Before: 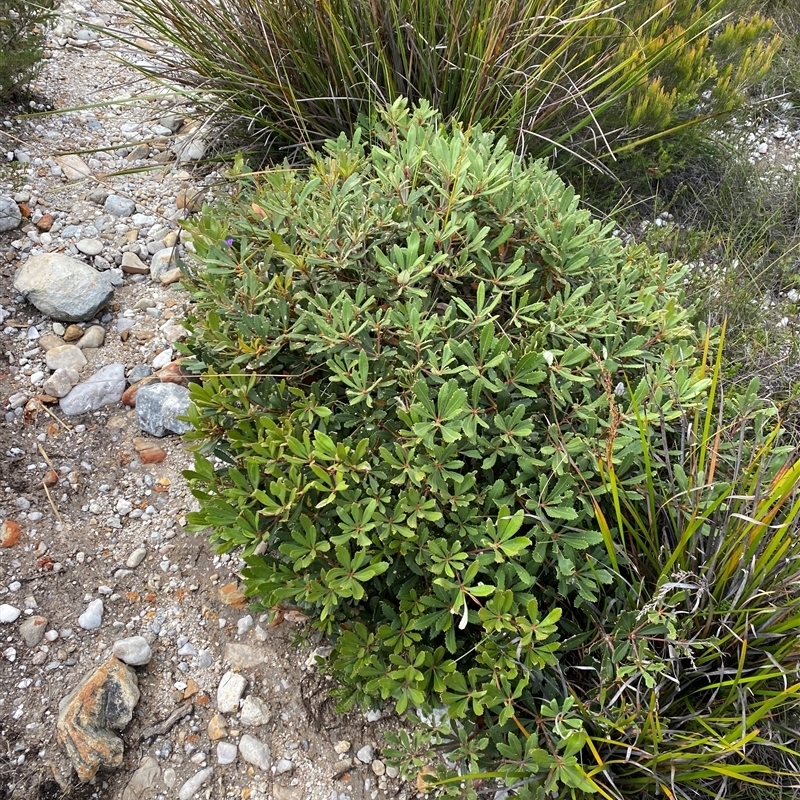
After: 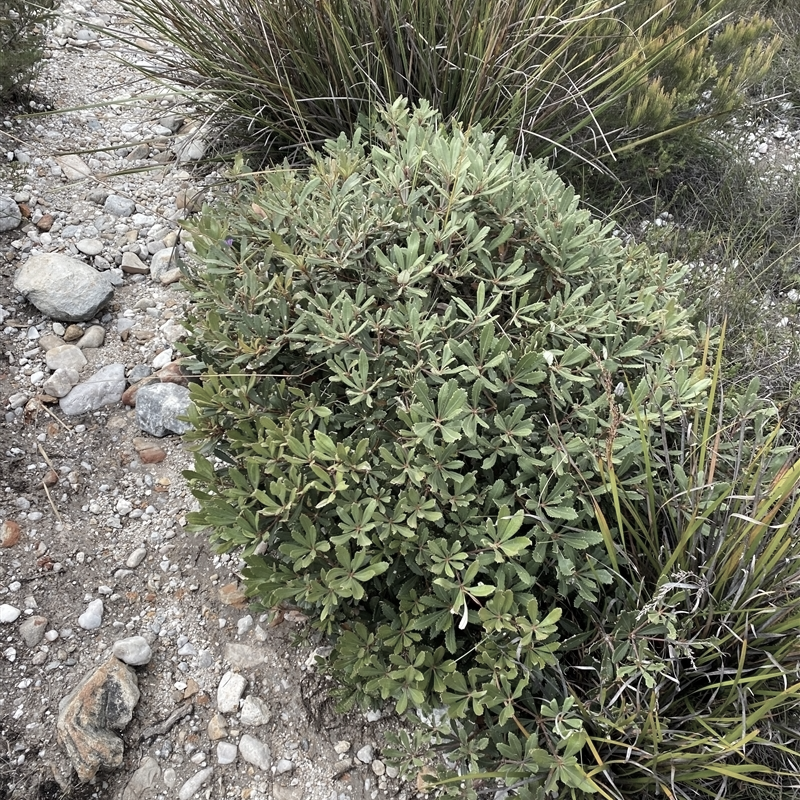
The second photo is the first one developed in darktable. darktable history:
color correction: highlights b* -0.019, saturation 0.498
